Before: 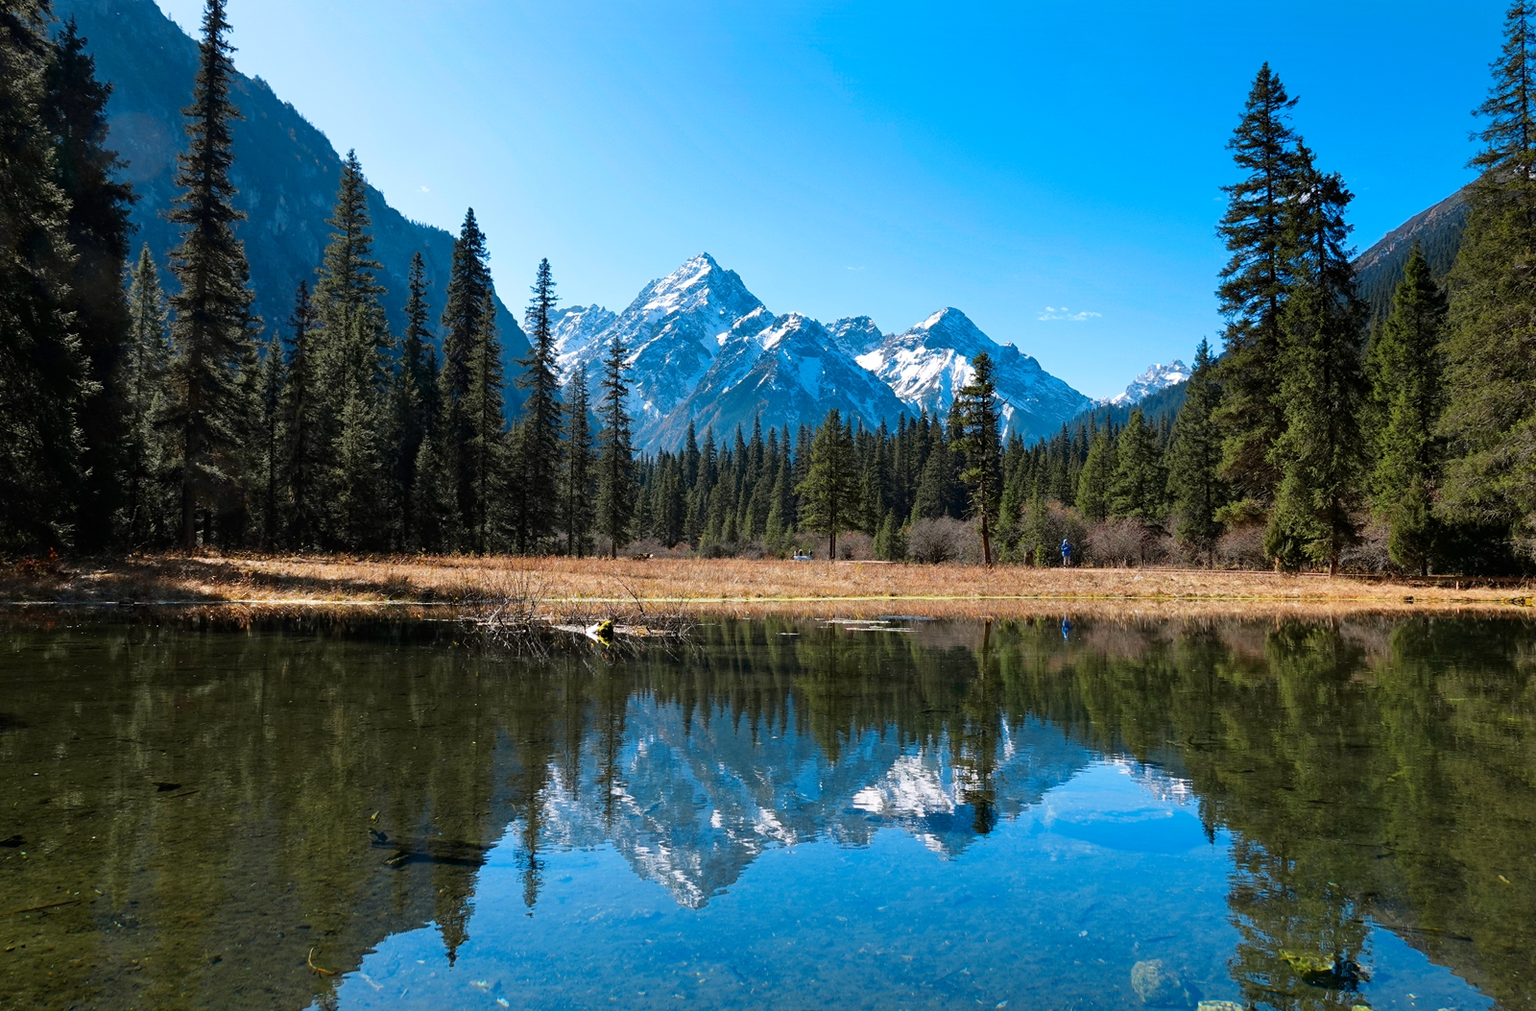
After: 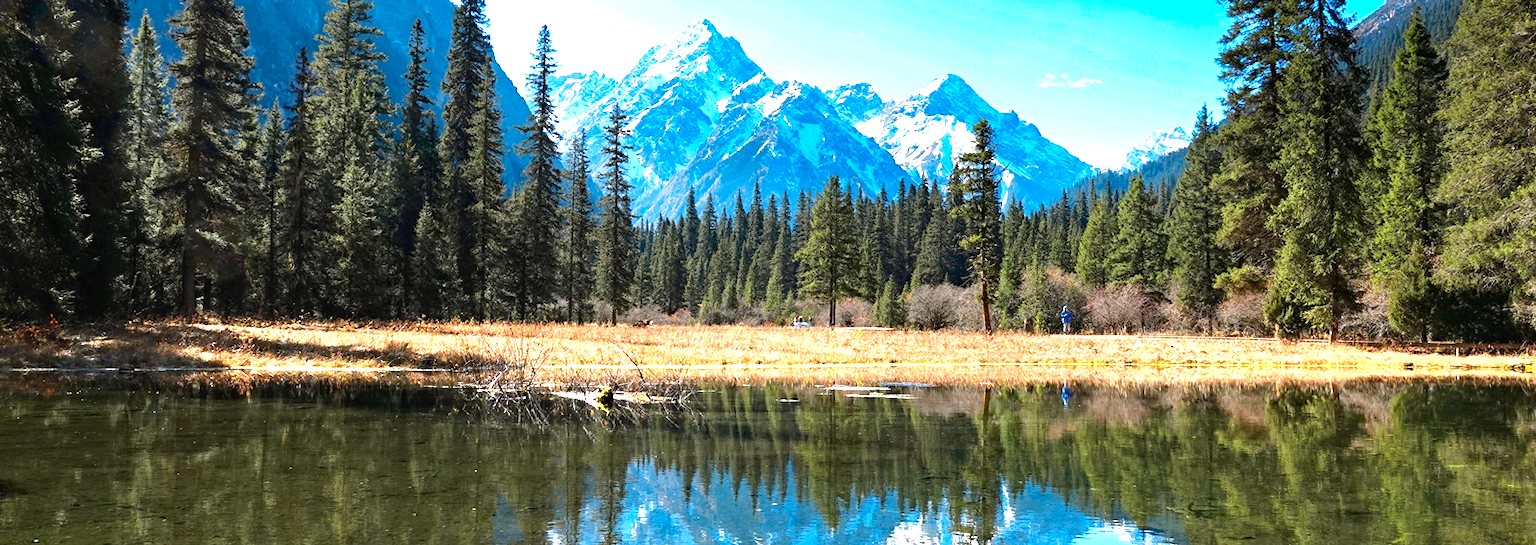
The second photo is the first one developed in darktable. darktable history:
haze removal: compatibility mode true, adaptive false
exposure: black level correction 0, exposure 1.486 EV, compensate highlight preservation false
crop and rotate: top 23.119%, bottom 22.881%
